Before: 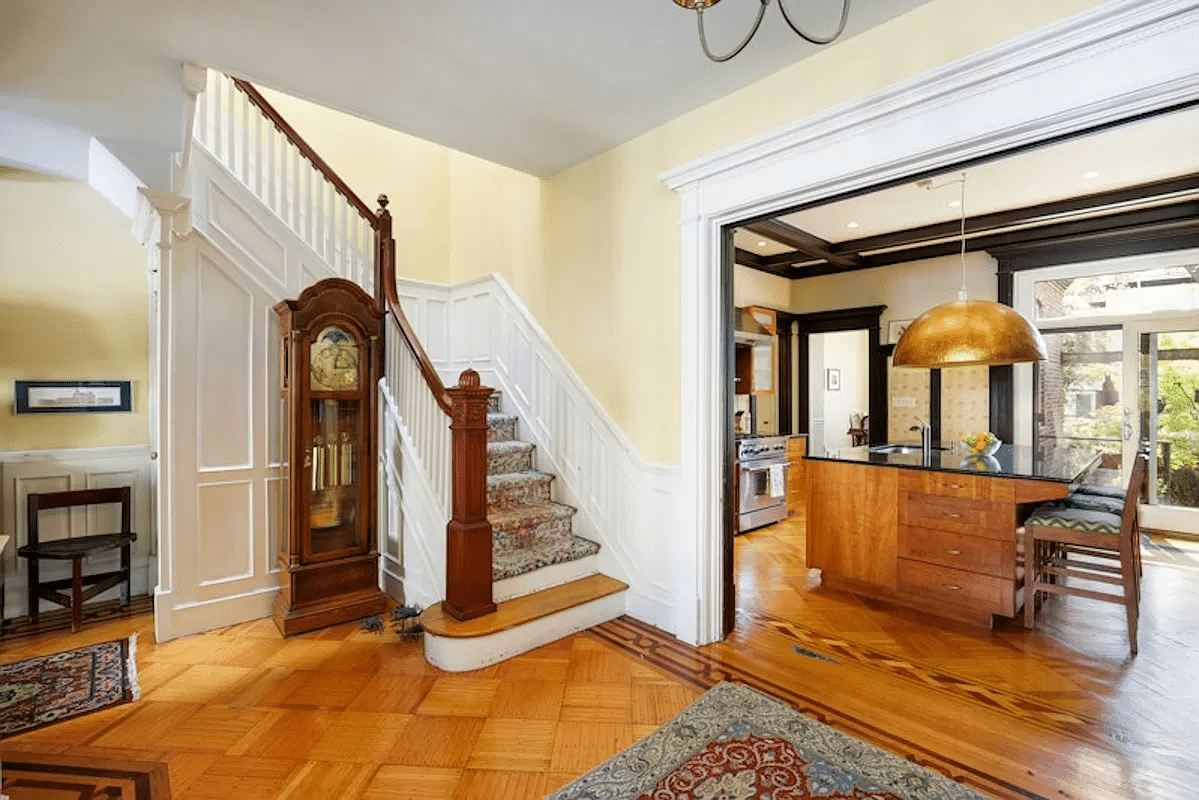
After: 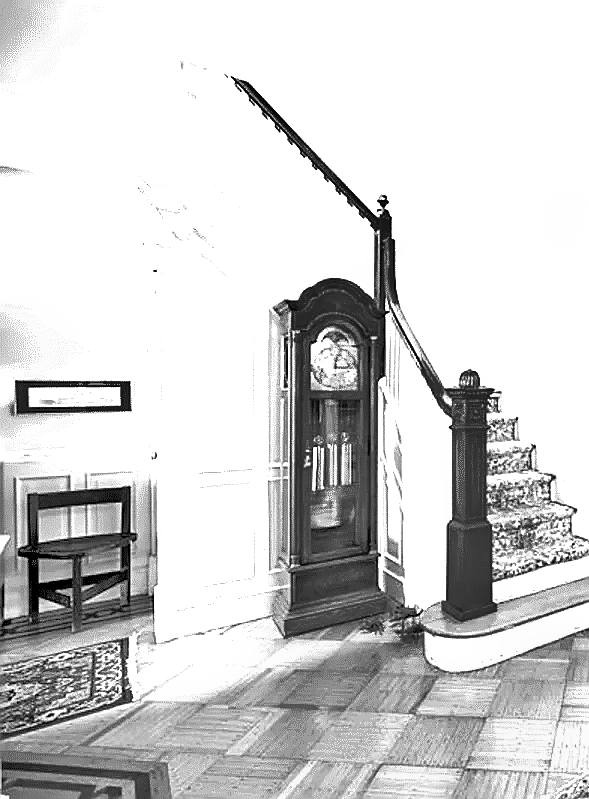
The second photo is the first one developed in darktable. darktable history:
crop and rotate: left 0%, top 0%, right 50.845%
local contrast: mode bilateral grid, contrast 20, coarseness 50, detail 132%, midtone range 0.2
monochrome: on, module defaults
tone equalizer: -7 EV 0.15 EV, -6 EV 0.6 EV, -5 EV 1.15 EV, -4 EV 1.33 EV, -3 EV 1.15 EV, -2 EV 0.6 EV, -1 EV 0.15 EV, mask exposure compensation -0.5 EV
exposure: black level correction 0.001, exposure 1.719 EV, compensate exposure bias true, compensate highlight preservation false
shadows and highlights: shadows 40, highlights -54, highlights color adjustment 46%, low approximation 0.01, soften with gaussian
sharpen: on, module defaults
